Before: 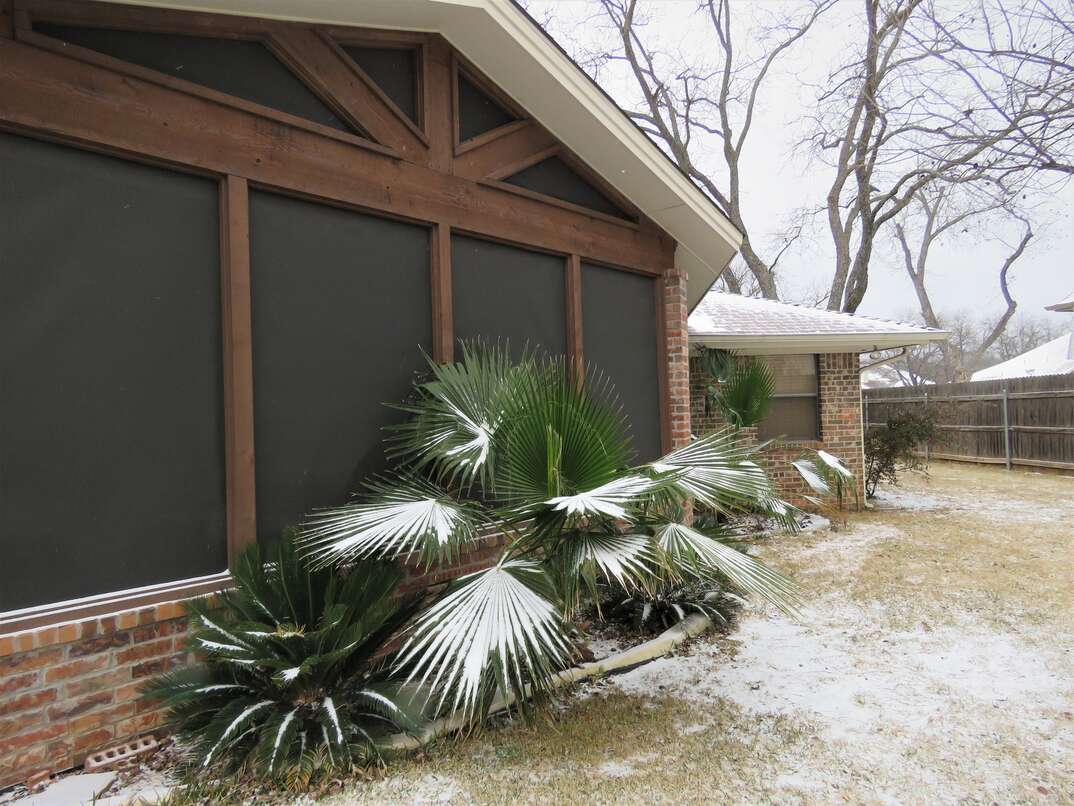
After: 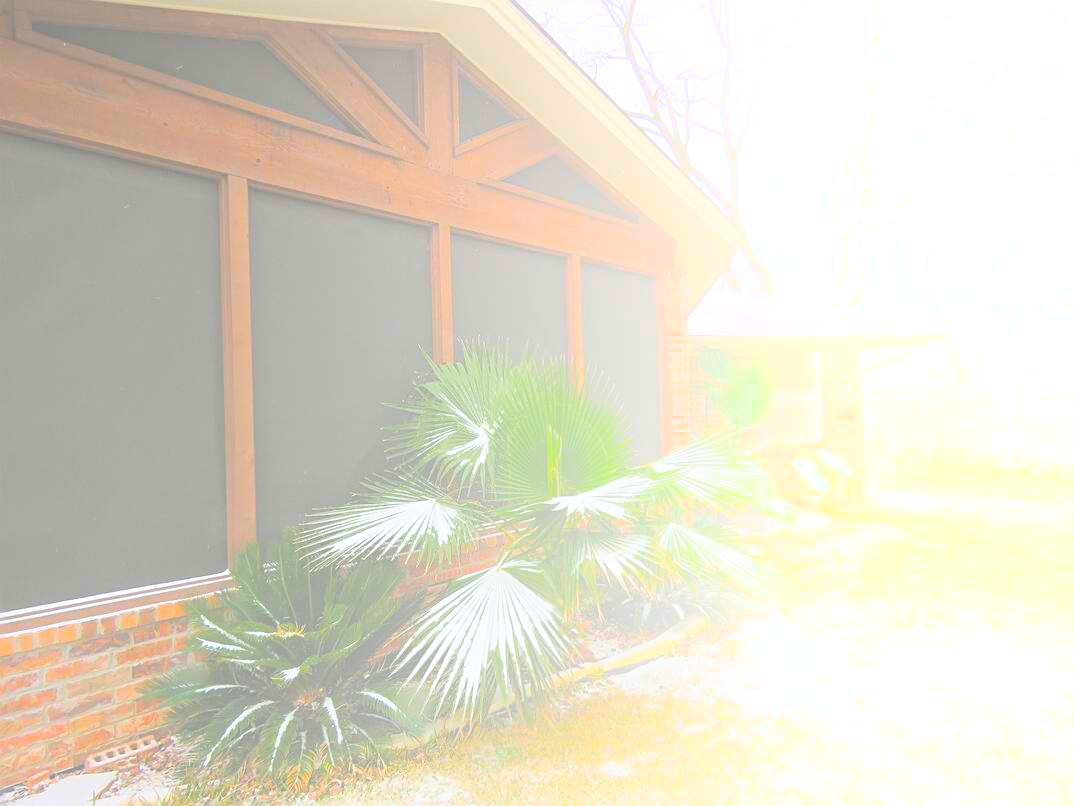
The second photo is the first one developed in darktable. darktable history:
color balance rgb: perceptual saturation grading › global saturation 25%, global vibrance 20%
bloom: size 70%, threshold 25%, strength 70%
contrast brightness saturation: contrast 0.05, brightness 0.06, saturation 0.01
shadows and highlights: radius 125.46, shadows 30.51, highlights -30.51, low approximation 0.01, soften with gaussian
sharpen: on, module defaults
